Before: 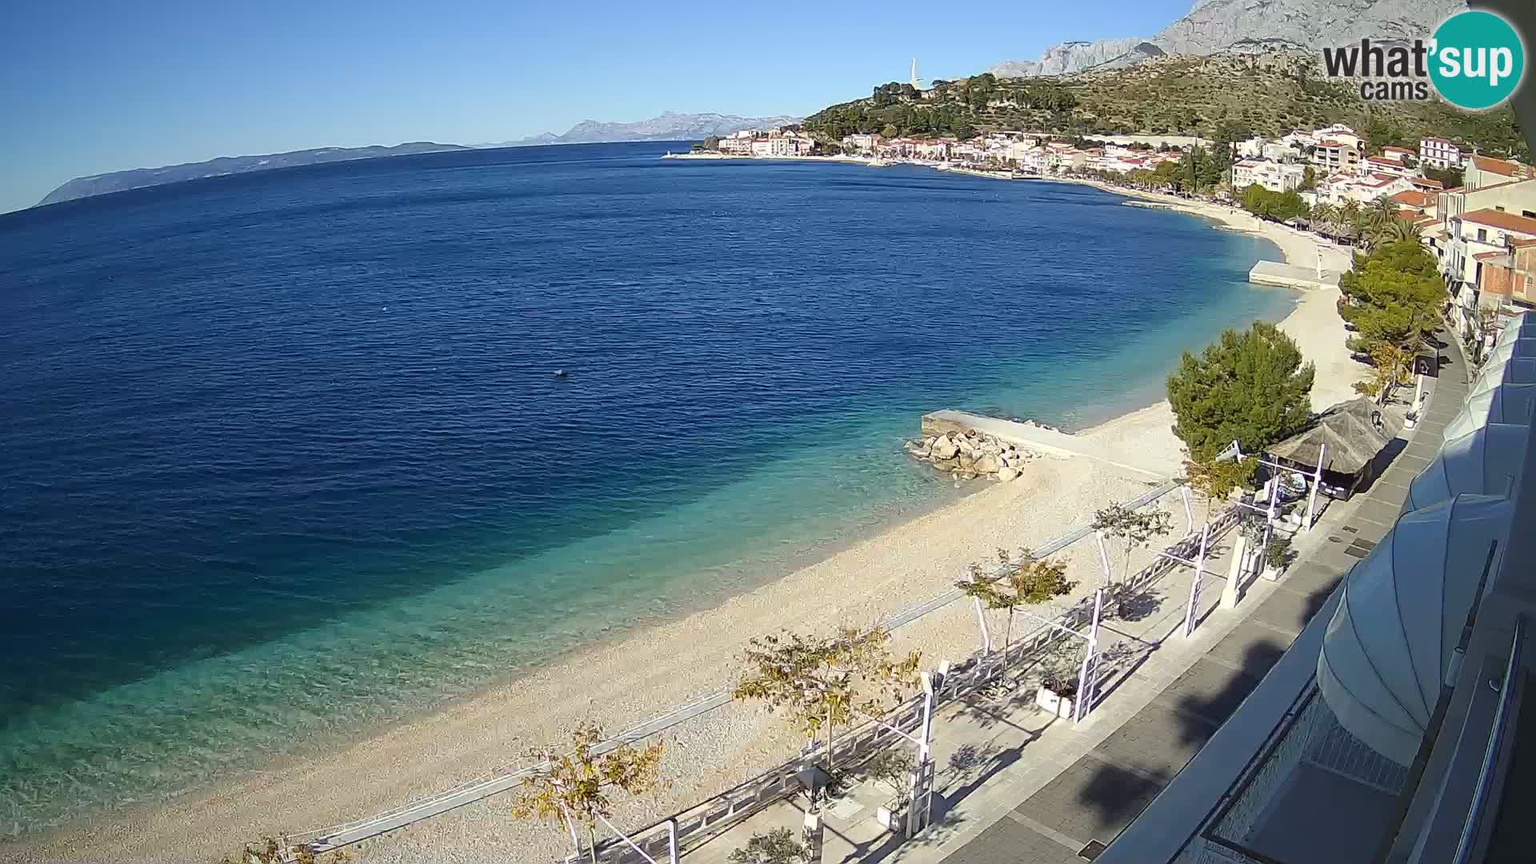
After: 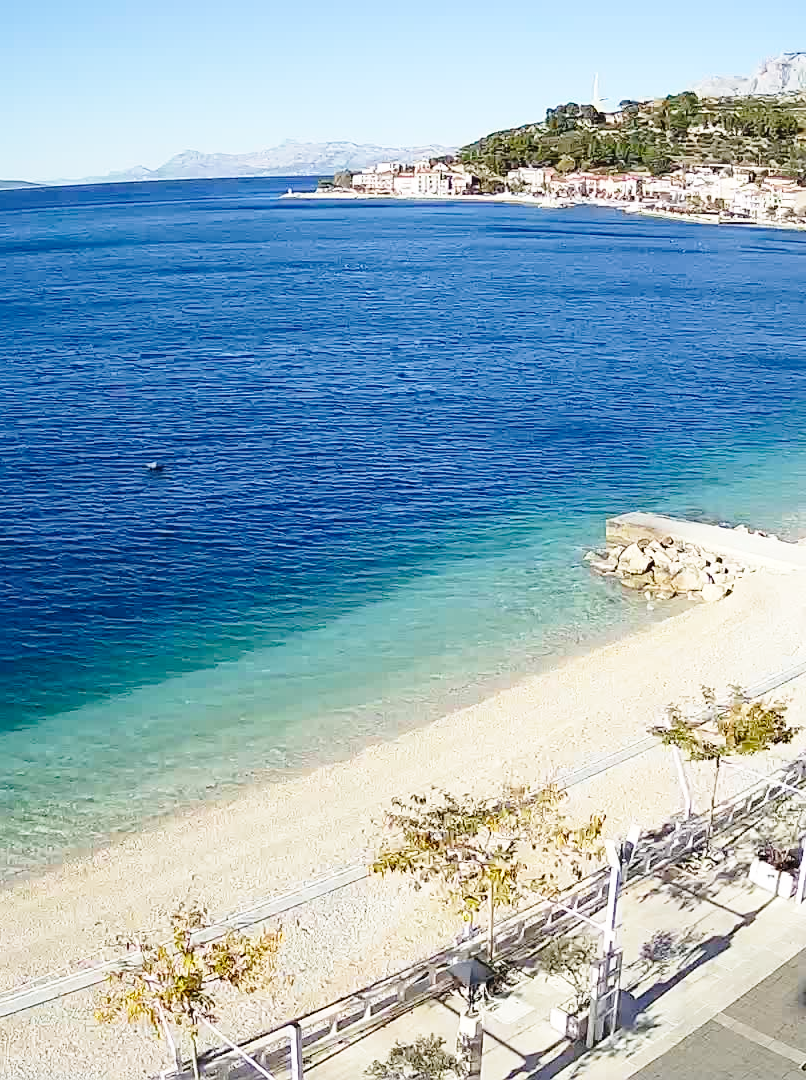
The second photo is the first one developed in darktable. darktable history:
base curve: curves: ch0 [(0, 0) (0.028, 0.03) (0.121, 0.232) (0.46, 0.748) (0.859, 0.968) (1, 1)], preserve colors none
crop: left 28.447%, right 29.55%
color correction: highlights a* 0.066, highlights b* -0.364
